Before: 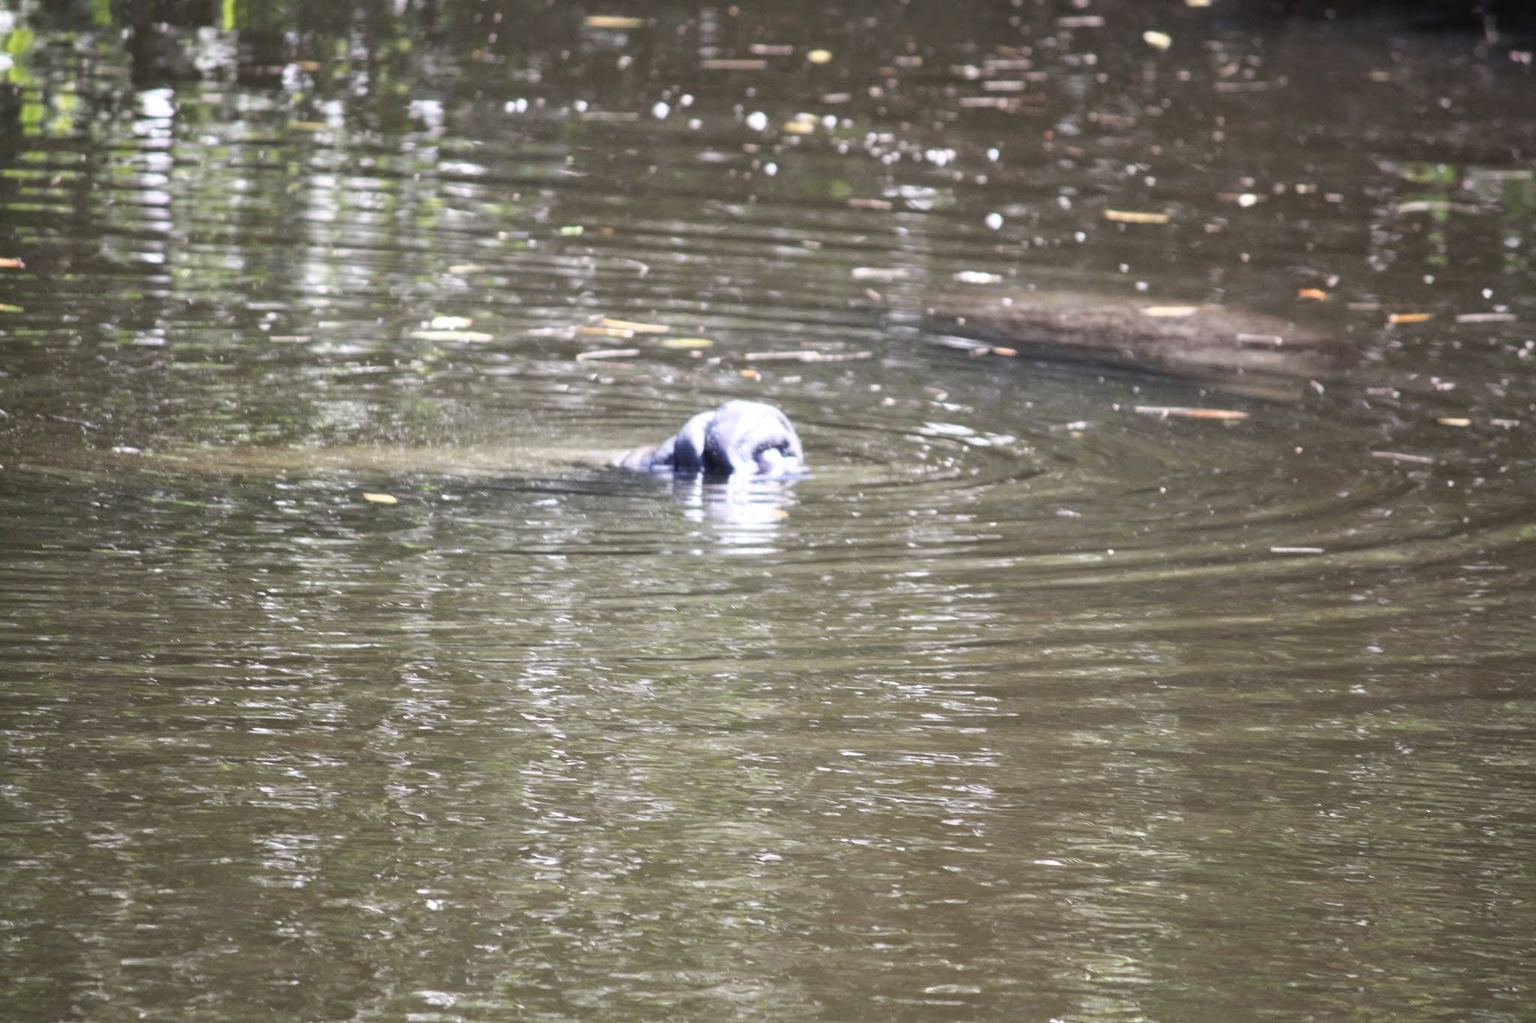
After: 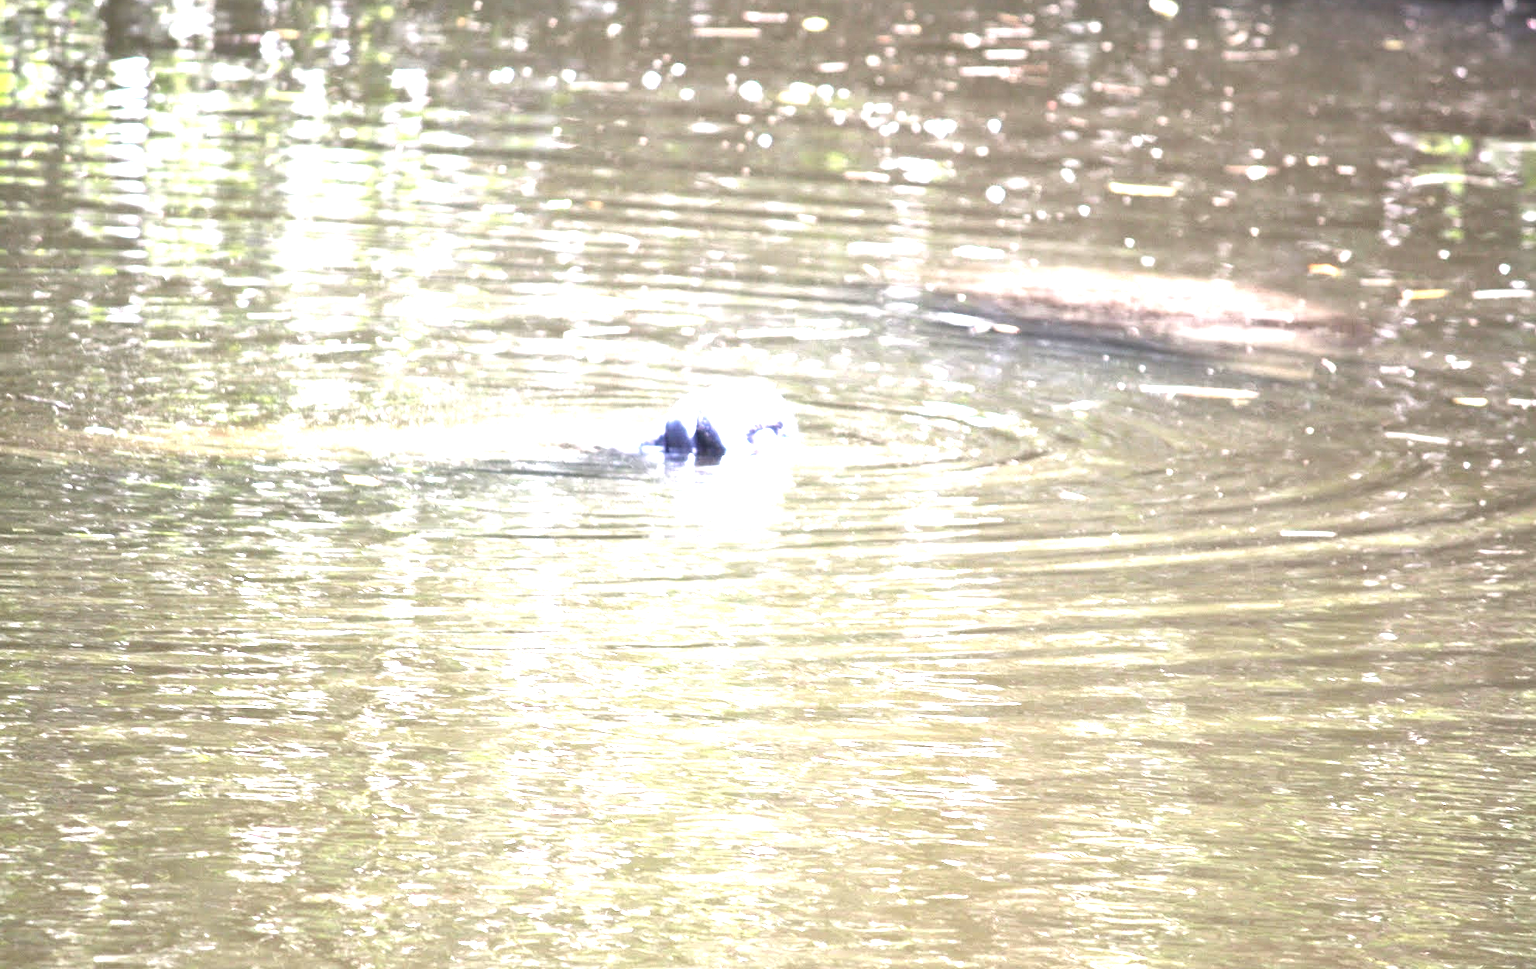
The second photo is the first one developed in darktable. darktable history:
crop: left 1.964%, top 3.251%, right 1.122%, bottom 4.933%
exposure: exposure 2 EV, compensate exposure bias true, compensate highlight preservation false
